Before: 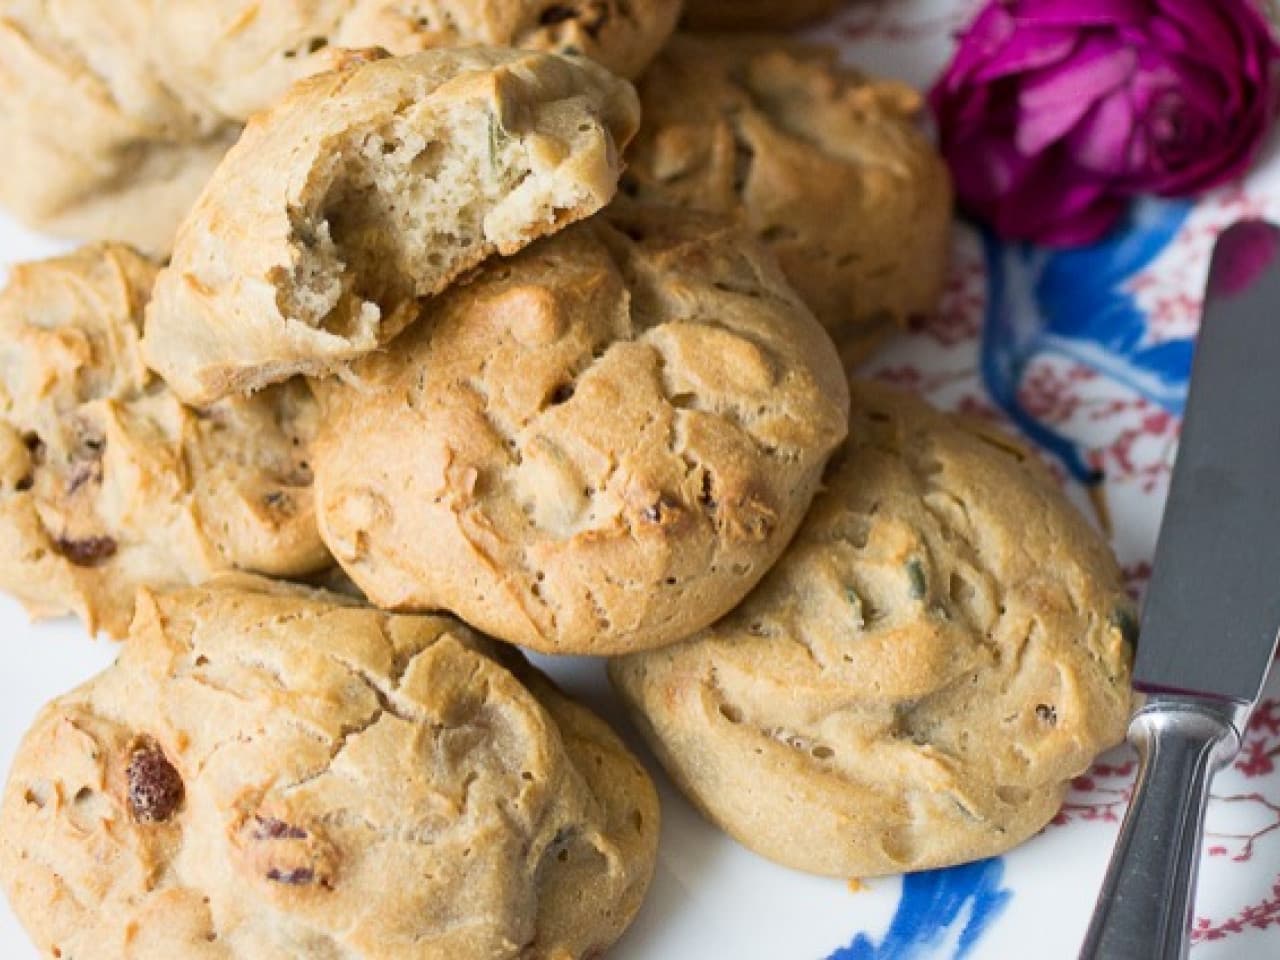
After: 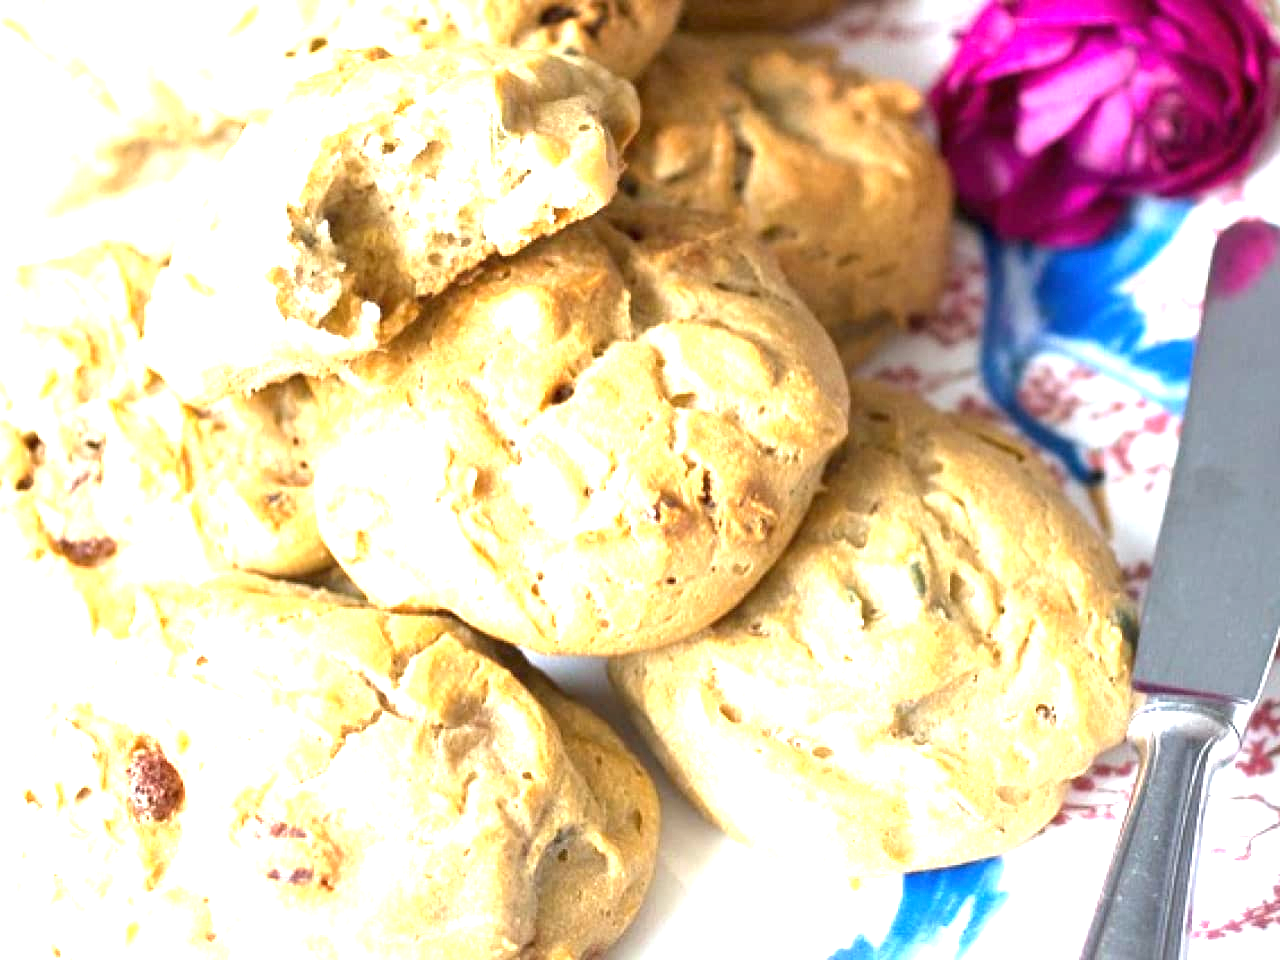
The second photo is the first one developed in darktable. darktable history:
exposure: black level correction 0, exposure 1.75 EV, compensate exposure bias true, compensate highlight preservation false
rotate and perspective: automatic cropping original format, crop left 0, crop top 0
